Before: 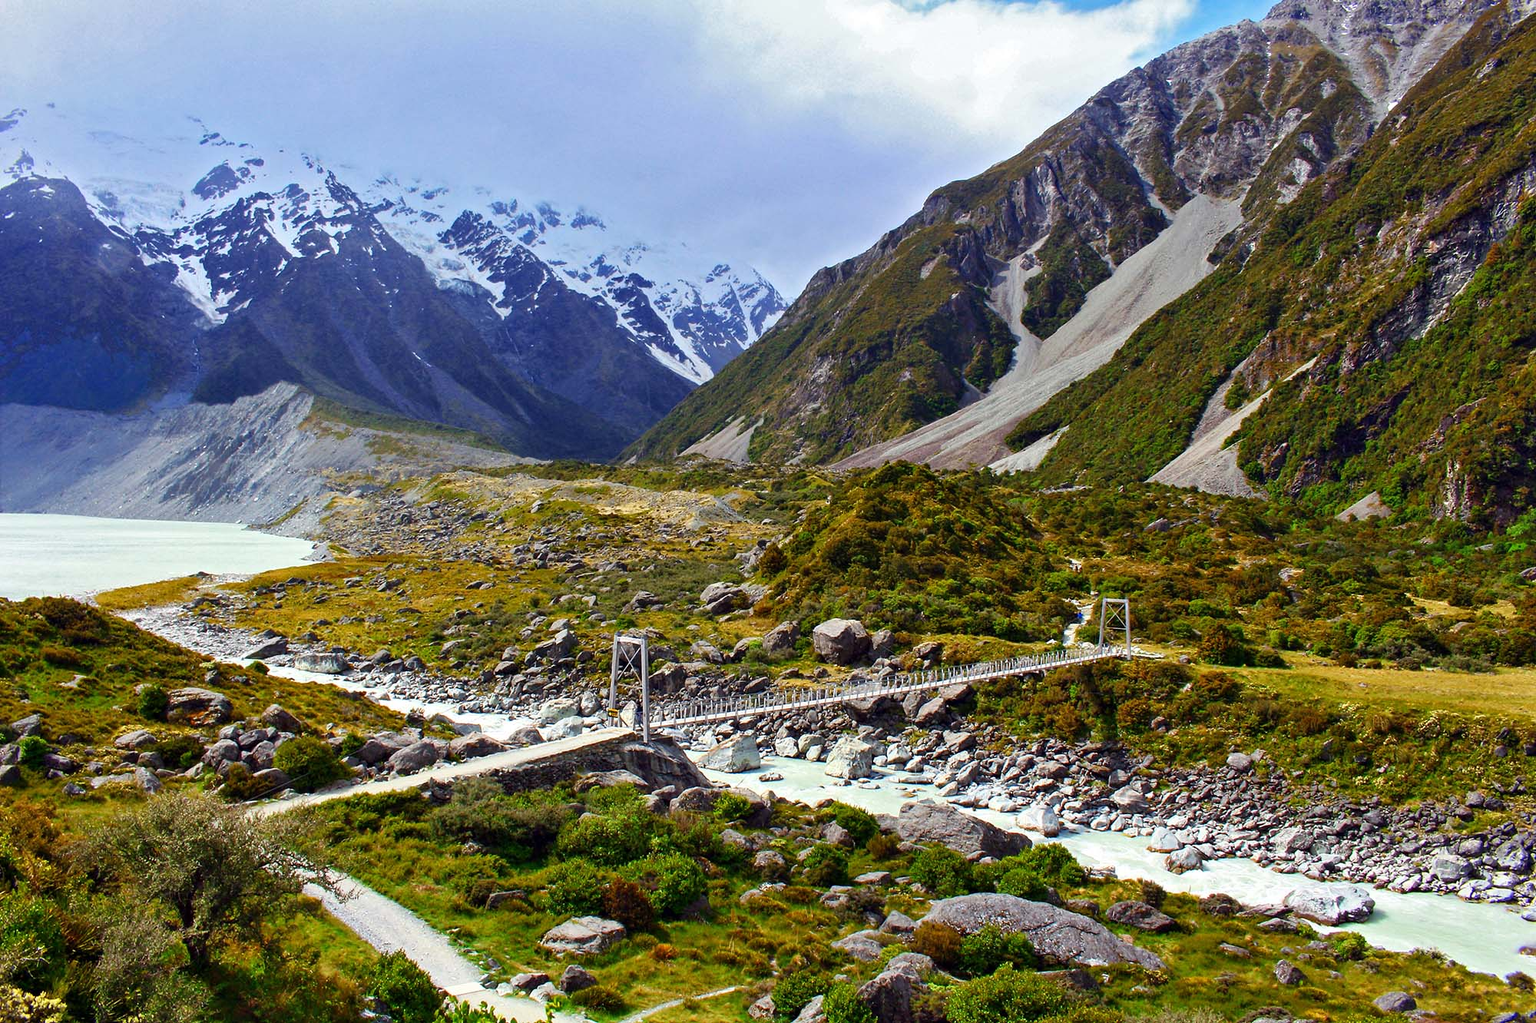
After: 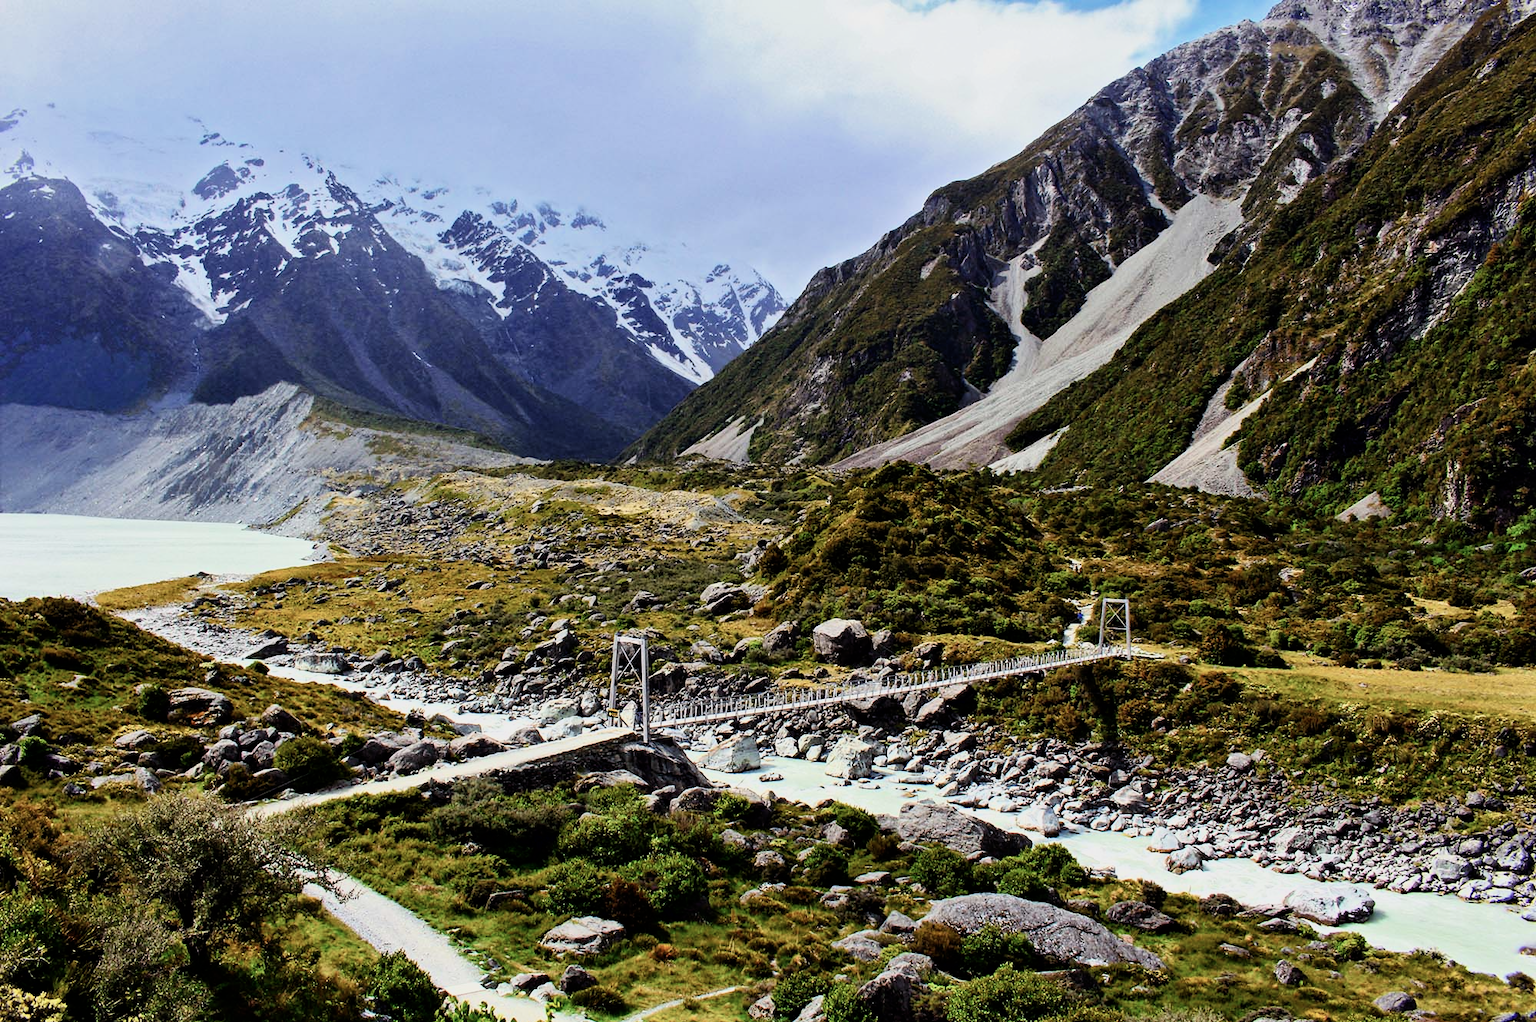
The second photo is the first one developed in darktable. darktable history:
contrast brightness saturation: contrast 0.11, saturation -0.17
filmic rgb: hardness 4.17, contrast 1.364, color science v6 (2022)
